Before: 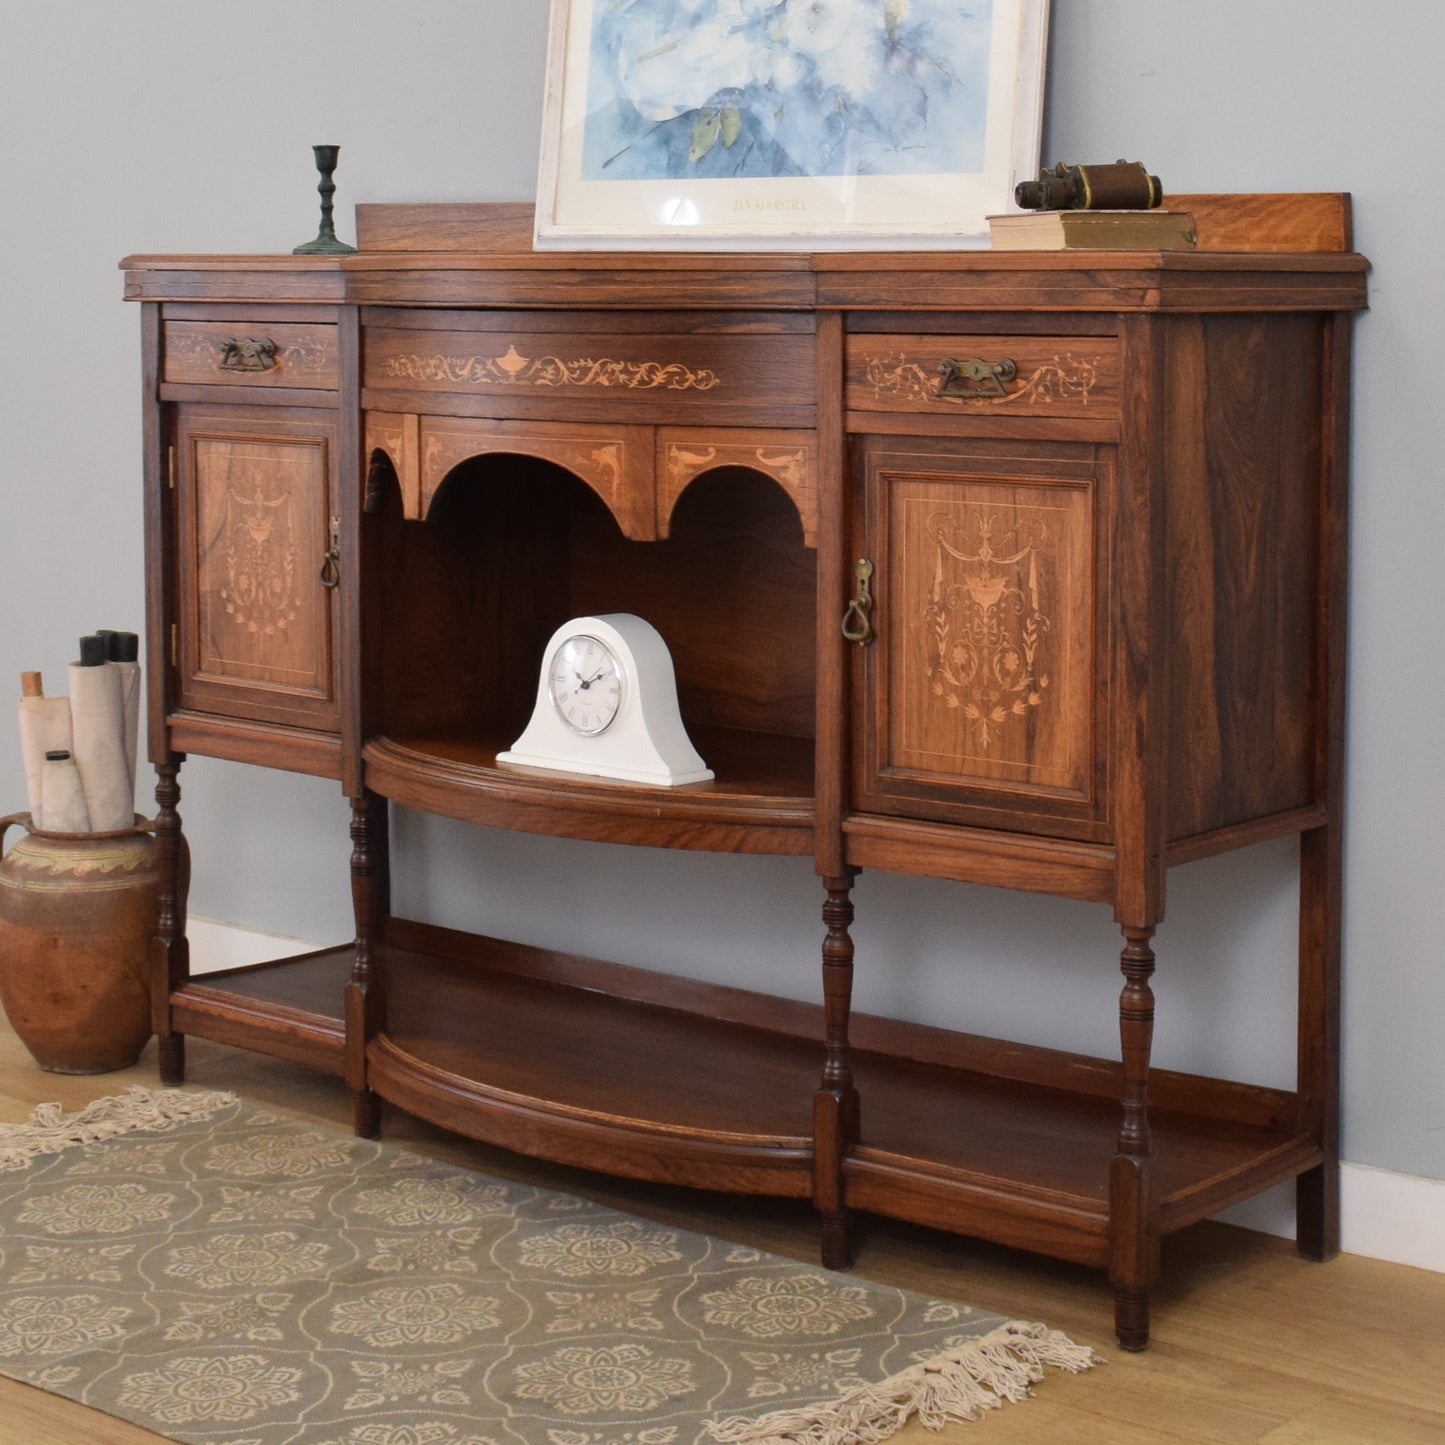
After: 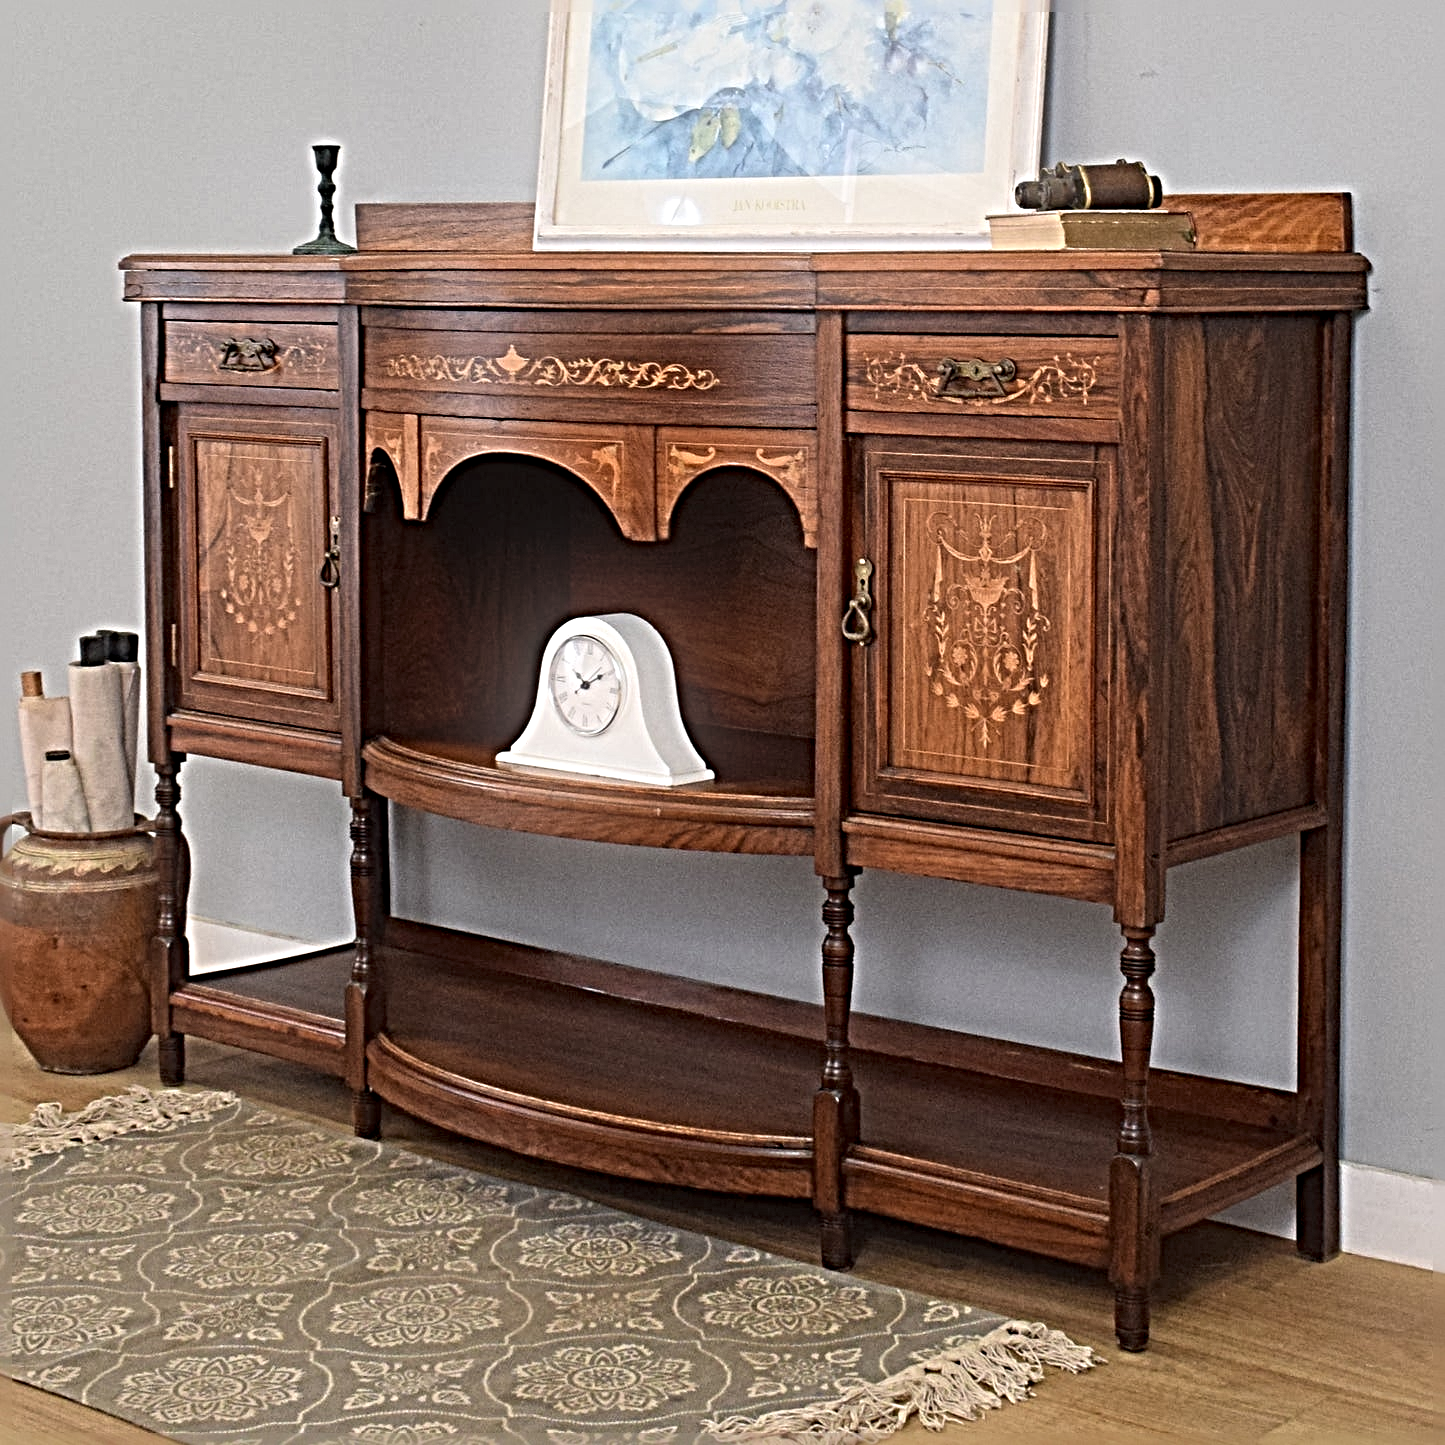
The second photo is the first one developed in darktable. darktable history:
sharpen: radius 6.3, amount 1.8, threshold 0
bloom: size 16%, threshold 98%, strength 20%
